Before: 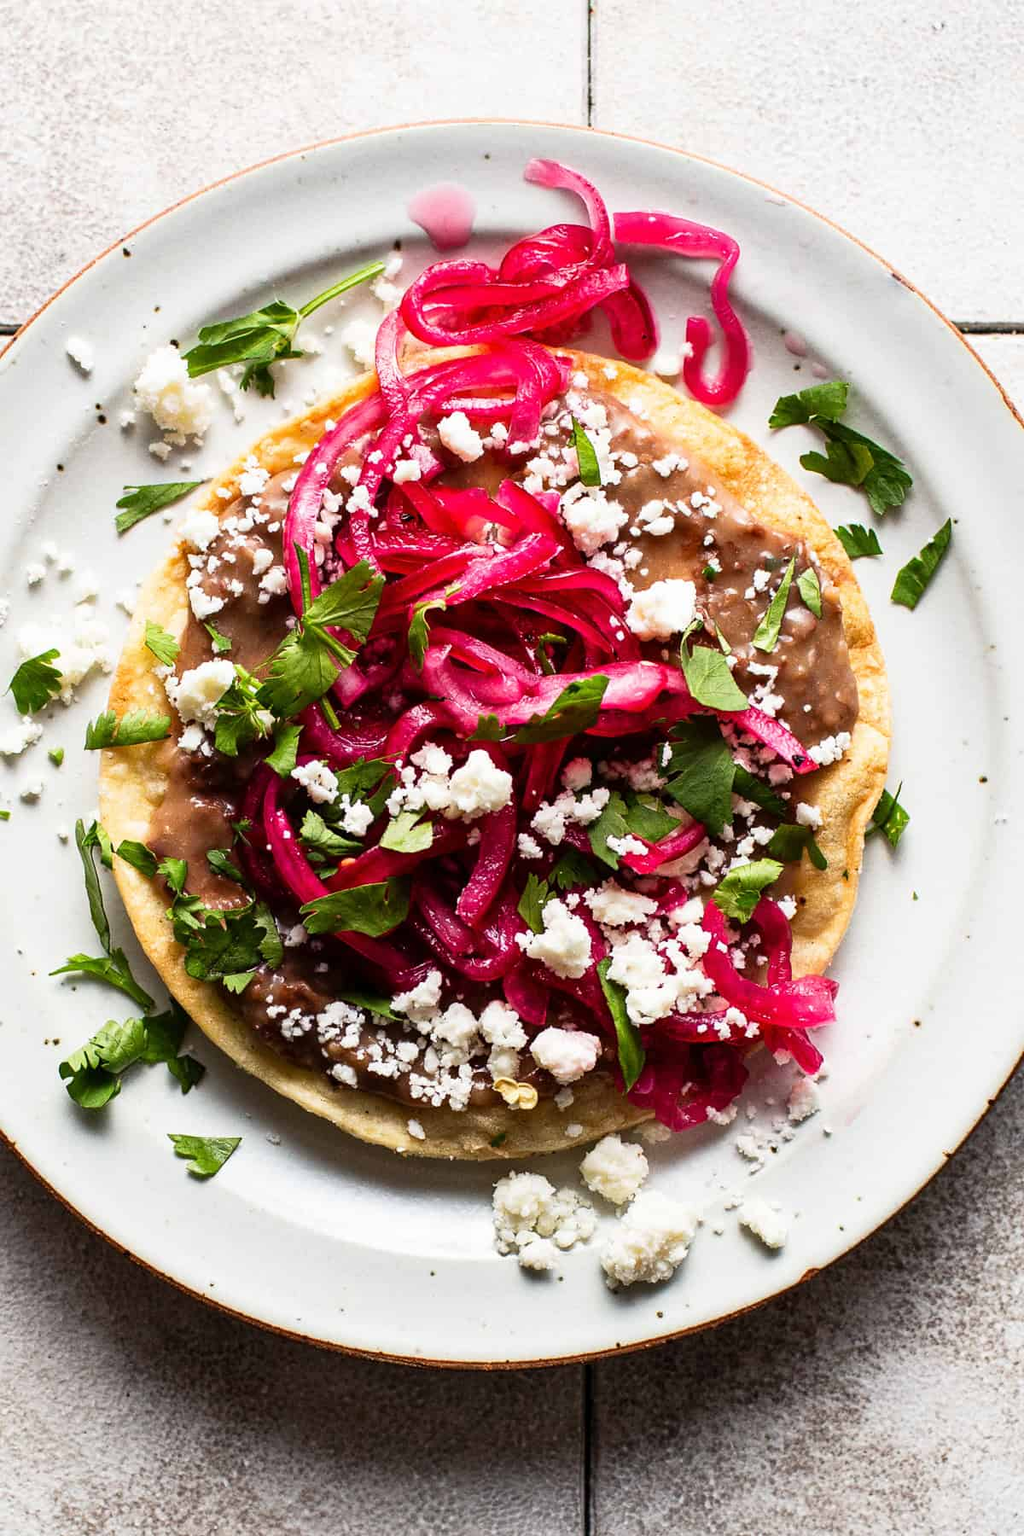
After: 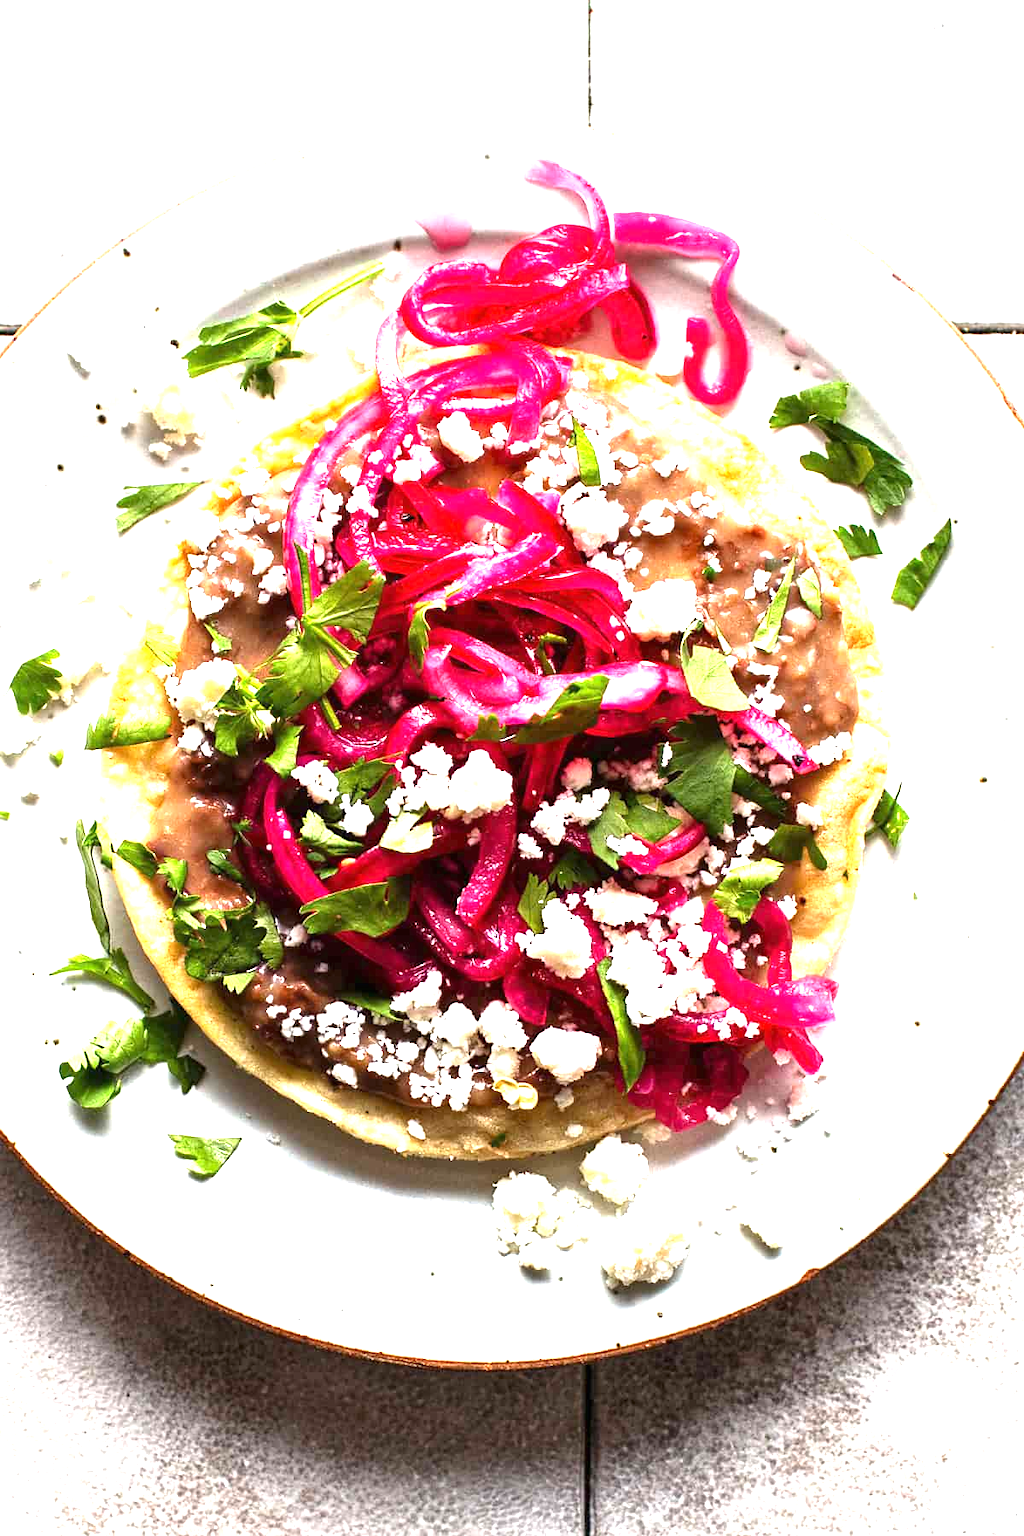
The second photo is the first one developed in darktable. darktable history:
exposure: black level correction 0, exposure 1.386 EV, compensate highlight preservation false
